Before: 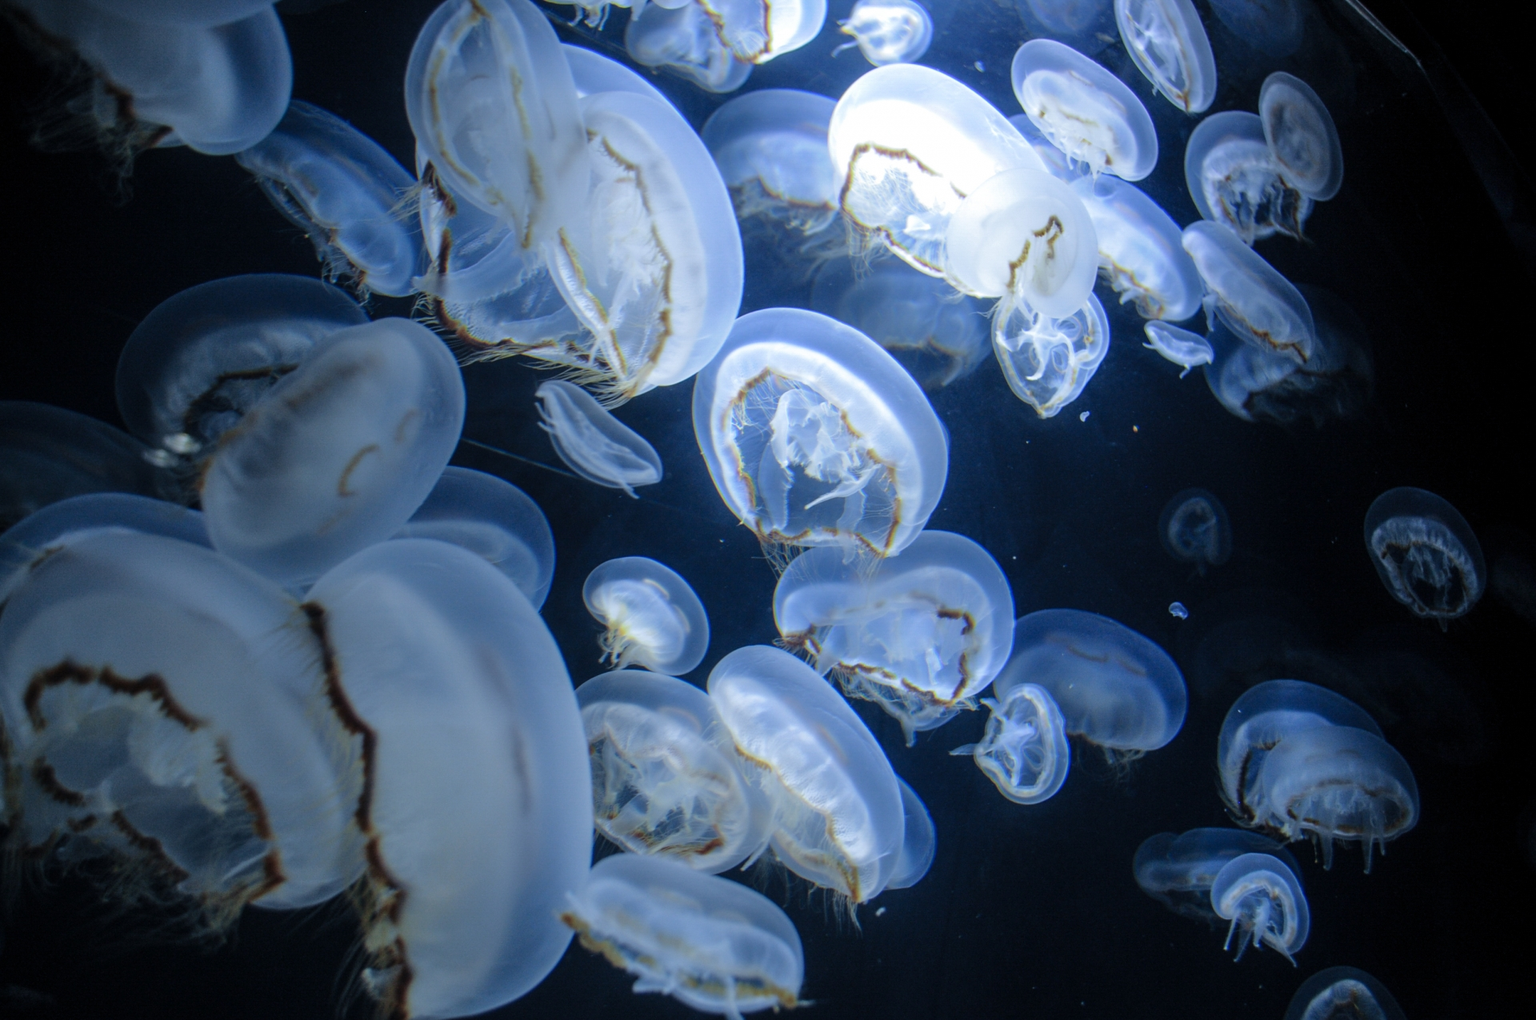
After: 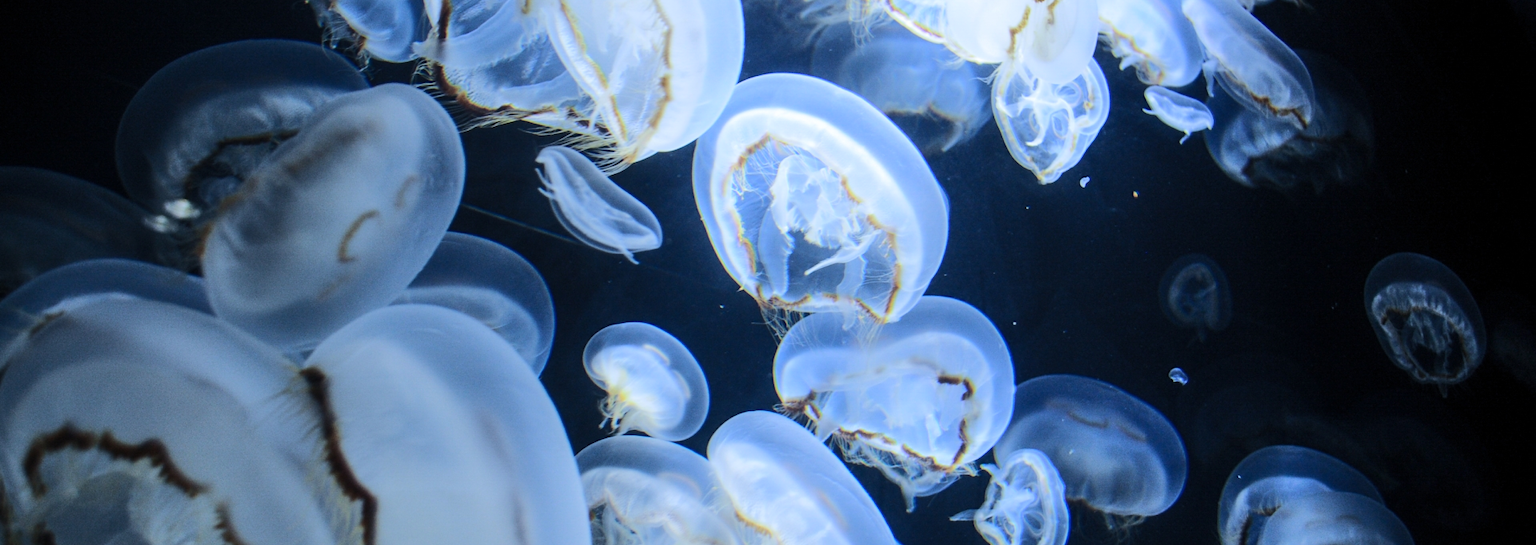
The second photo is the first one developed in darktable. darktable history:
rgb curve: curves: ch0 [(0, 0) (0.284, 0.292) (0.505, 0.644) (1, 1)], compensate middle gray true
crop and rotate: top 23.043%, bottom 23.437%
